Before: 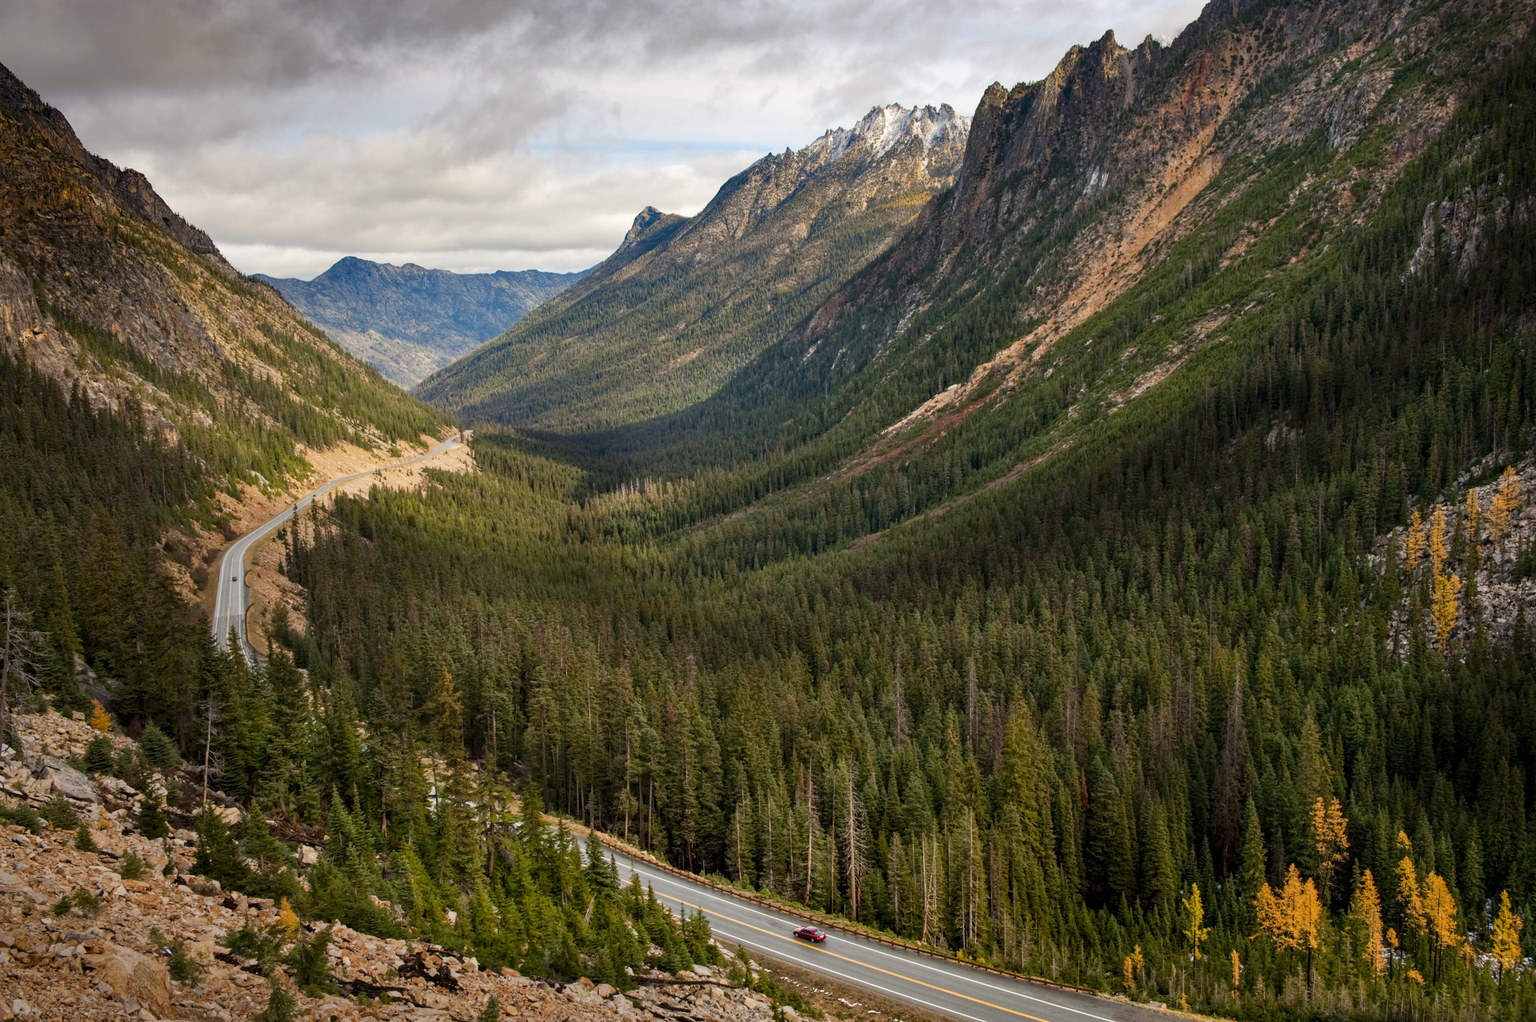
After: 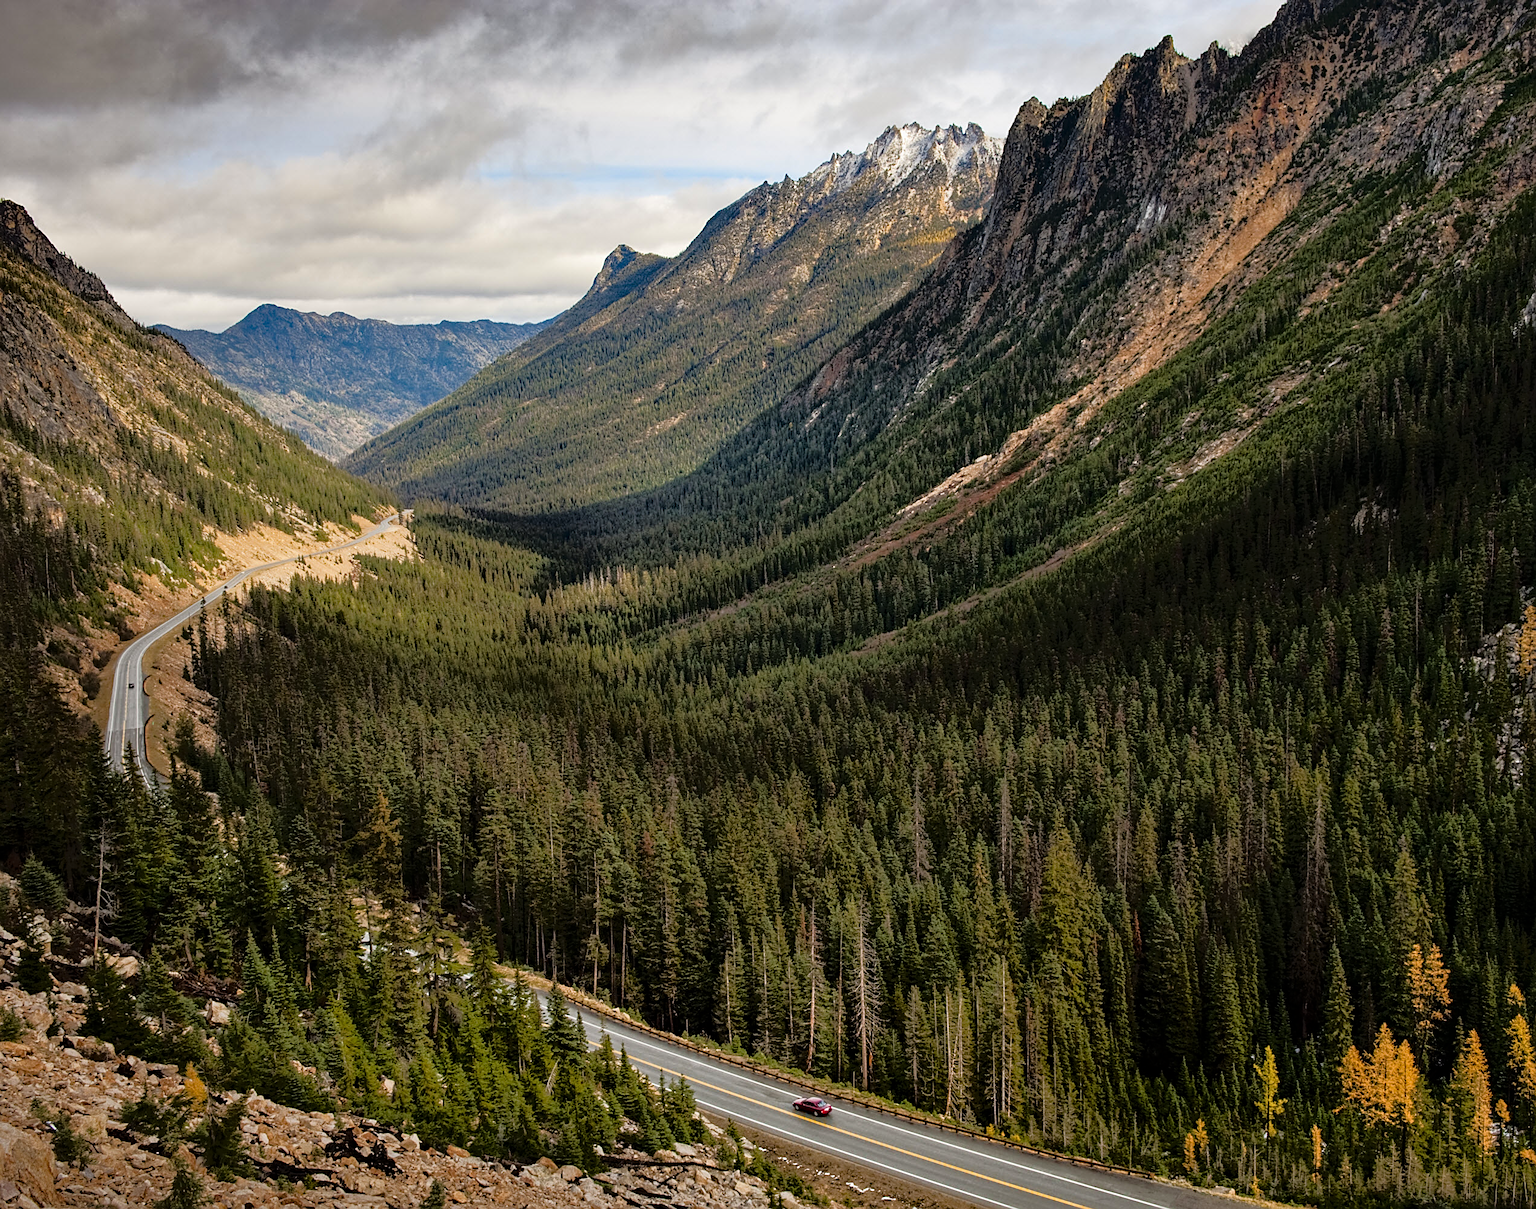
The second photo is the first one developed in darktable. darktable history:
crop: left 8.083%, right 7.478%
tone equalizer: -8 EV -1.87 EV, -7 EV -1.12 EV, -6 EV -1.62 EV, edges refinement/feathering 500, mask exposure compensation -1.57 EV, preserve details no
haze removal: compatibility mode true, adaptive false
sharpen: on, module defaults
